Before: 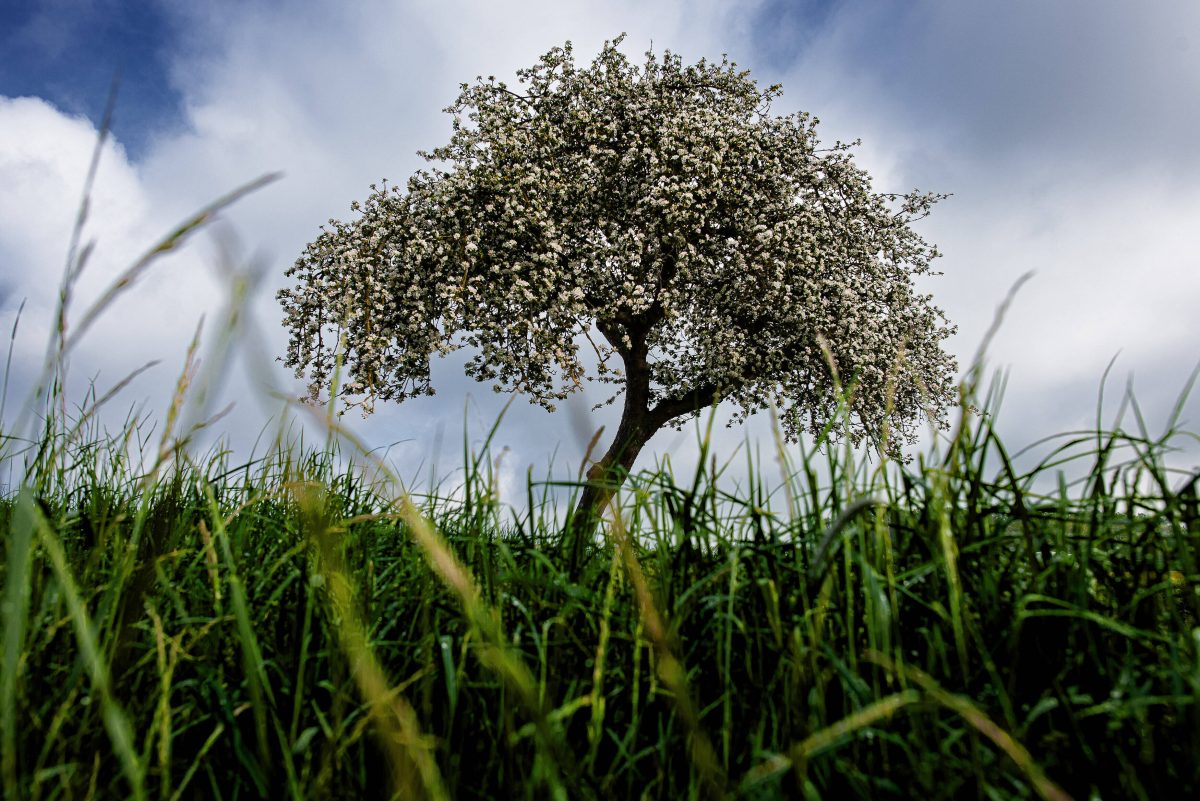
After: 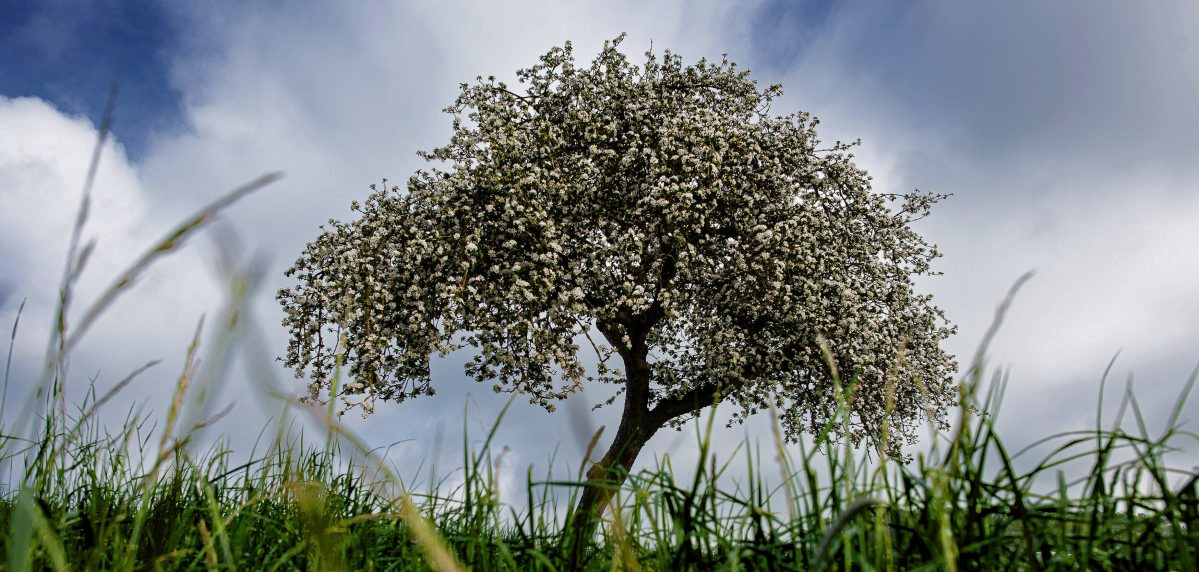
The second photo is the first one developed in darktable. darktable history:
base curve: curves: ch0 [(0, 0) (0.74, 0.67) (1, 1)]
crop: bottom 28.576%
